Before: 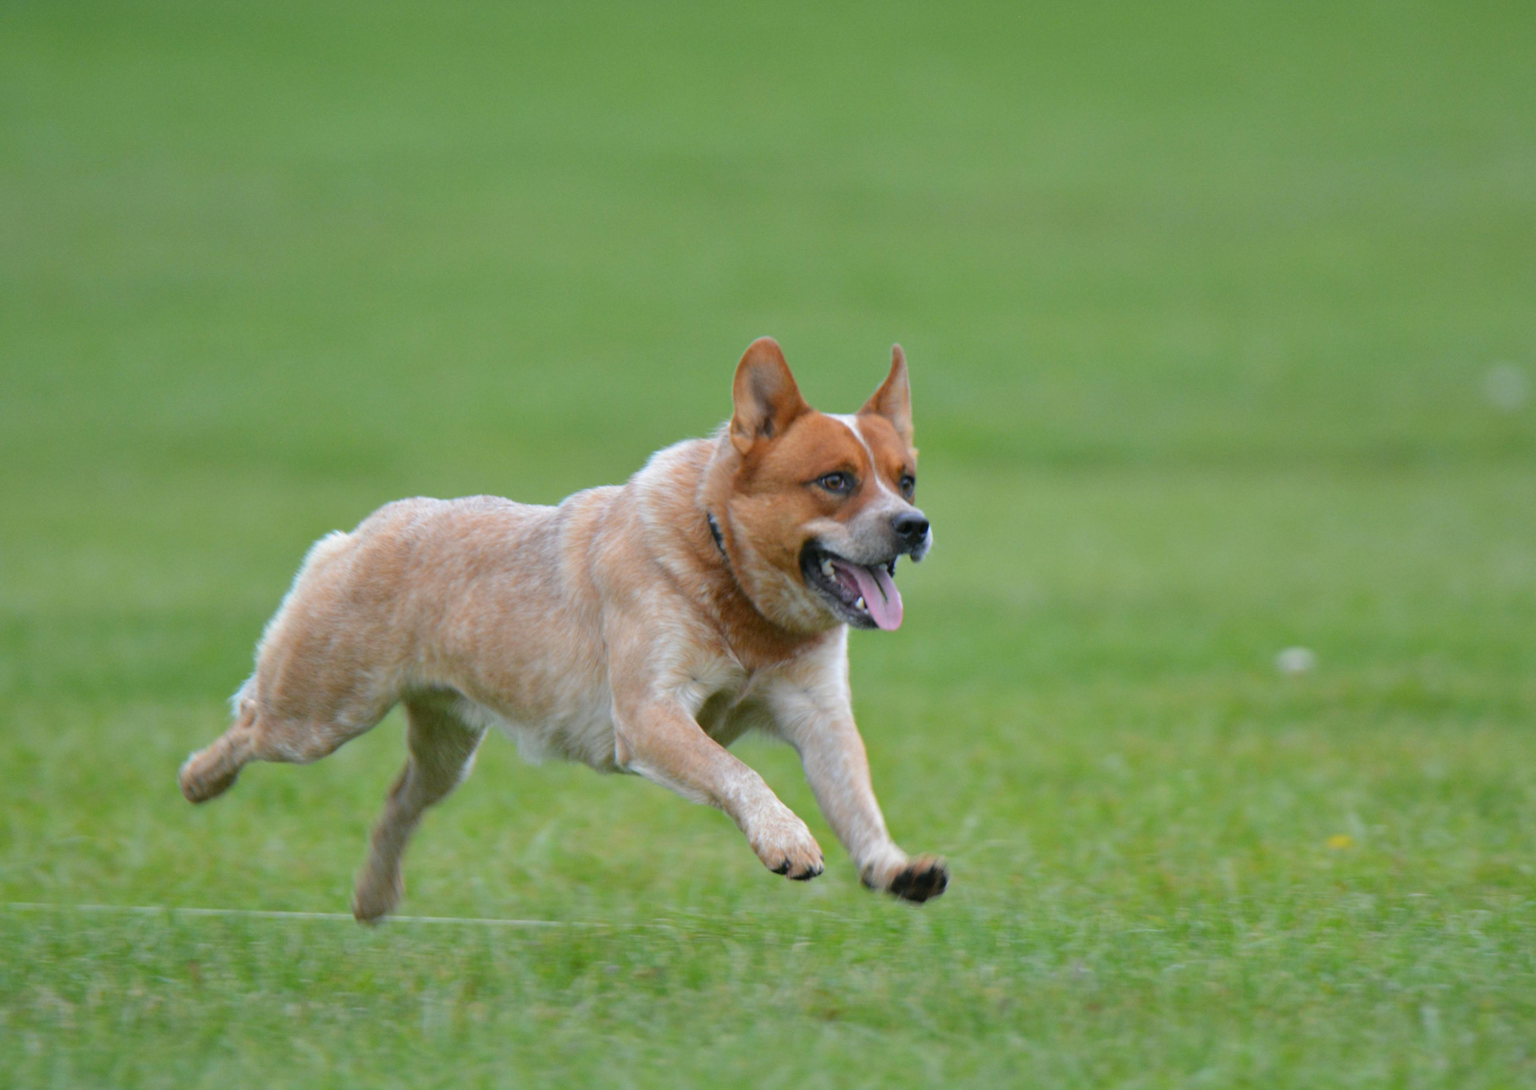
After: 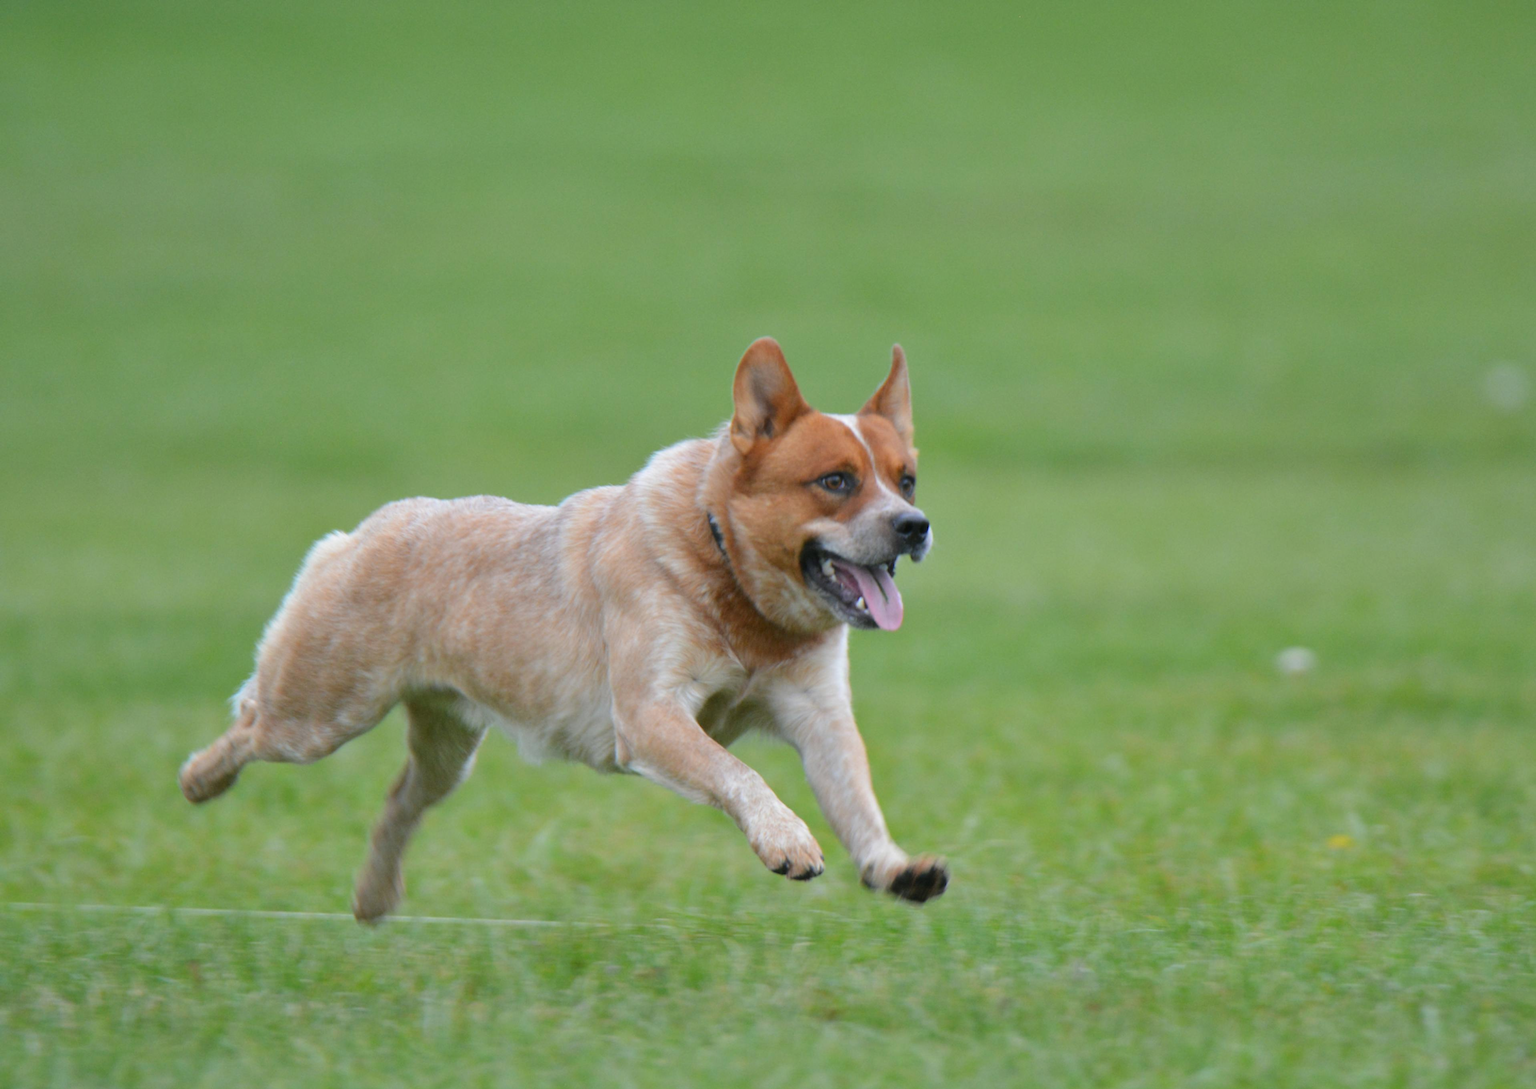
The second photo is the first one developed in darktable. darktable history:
haze removal: strength -0.114, compatibility mode true, adaptive false
